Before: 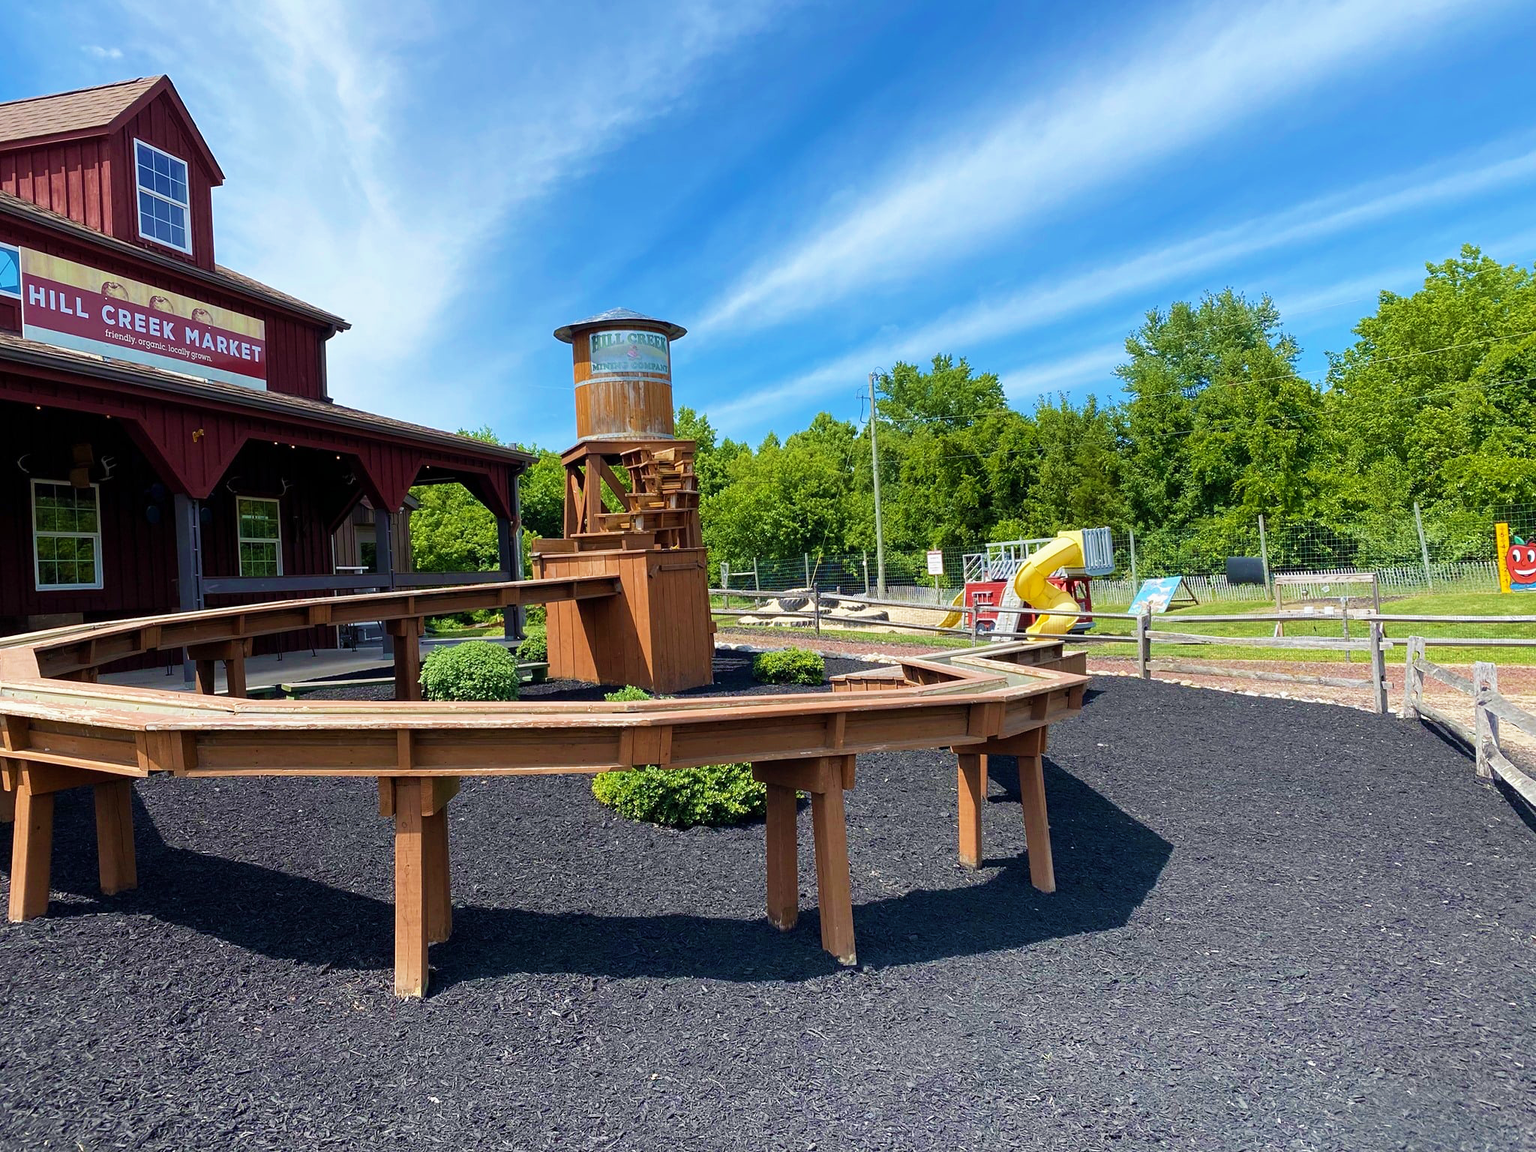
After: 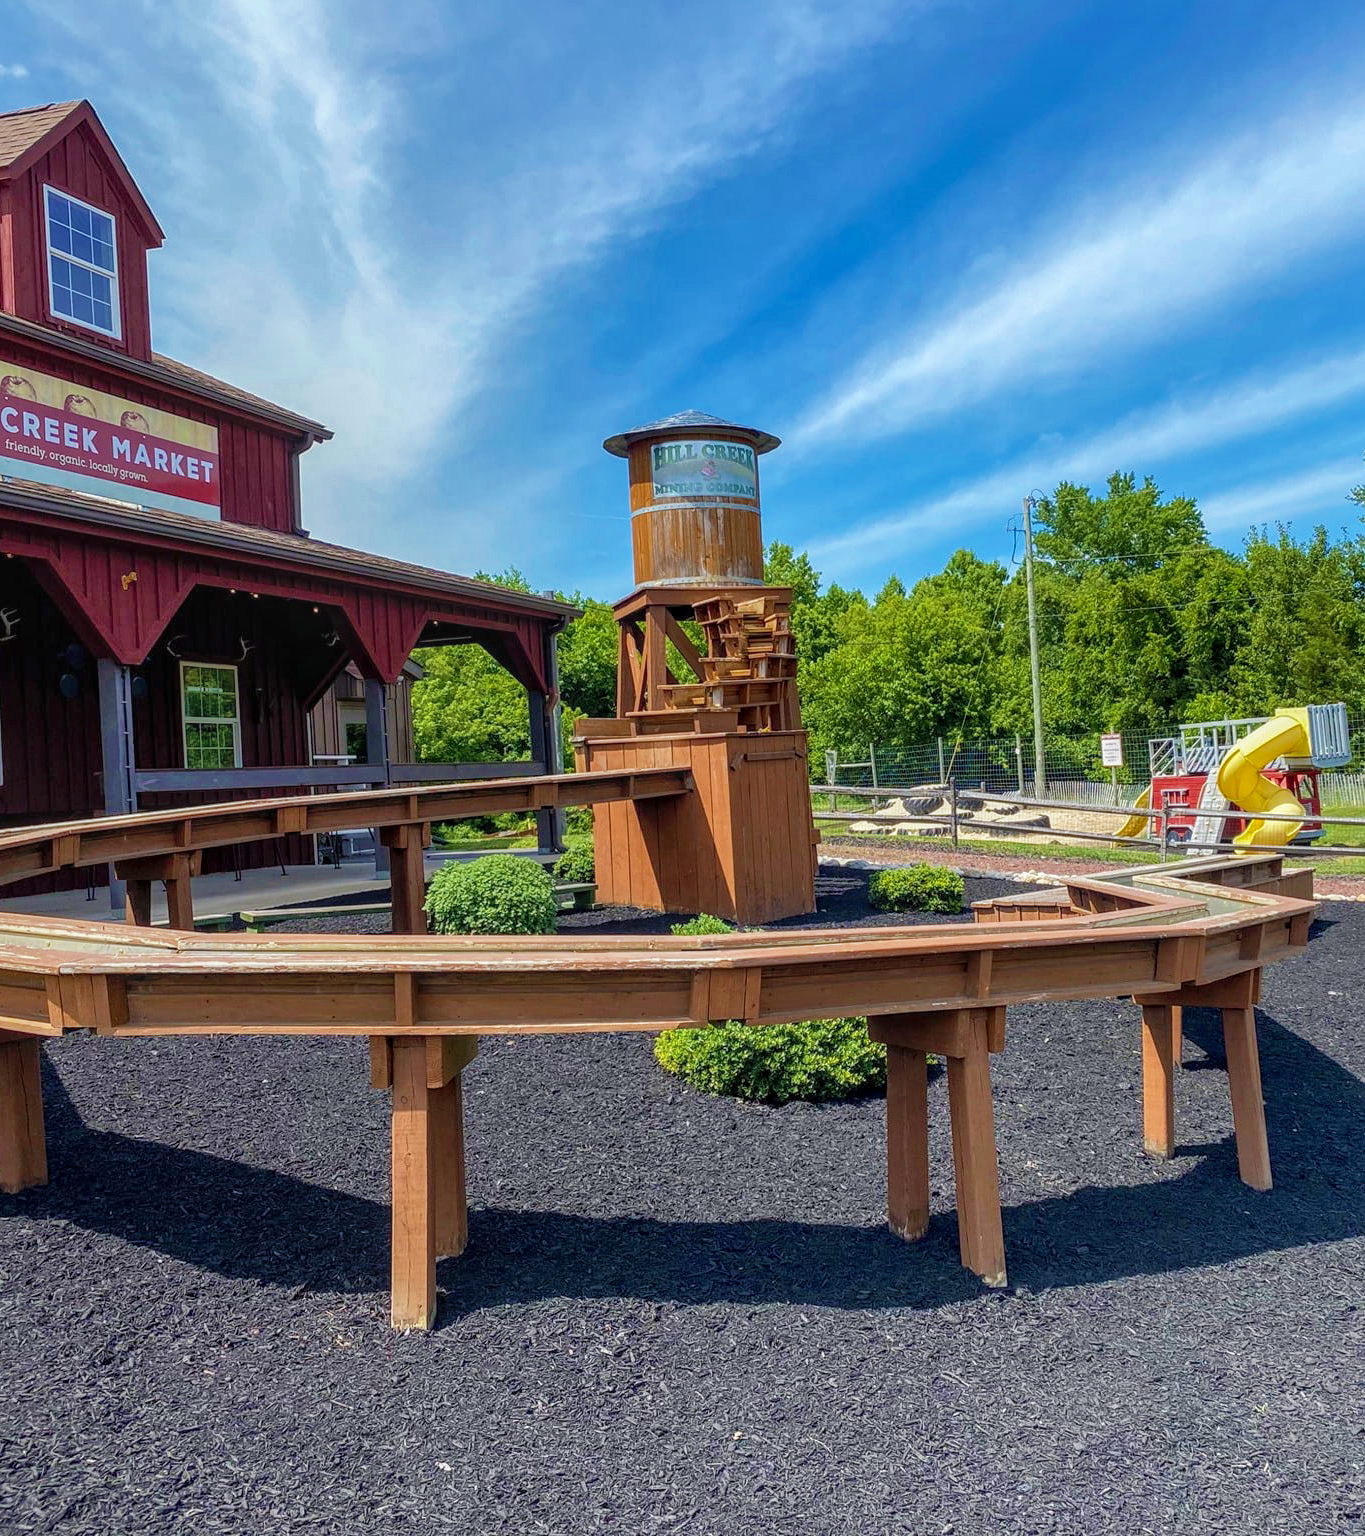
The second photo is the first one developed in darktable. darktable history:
local contrast: highlights 0%, shadows 0%, detail 133%
crop and rotate: left 6.617%, right 26.717%
shadows and highlights: on, module defaults
